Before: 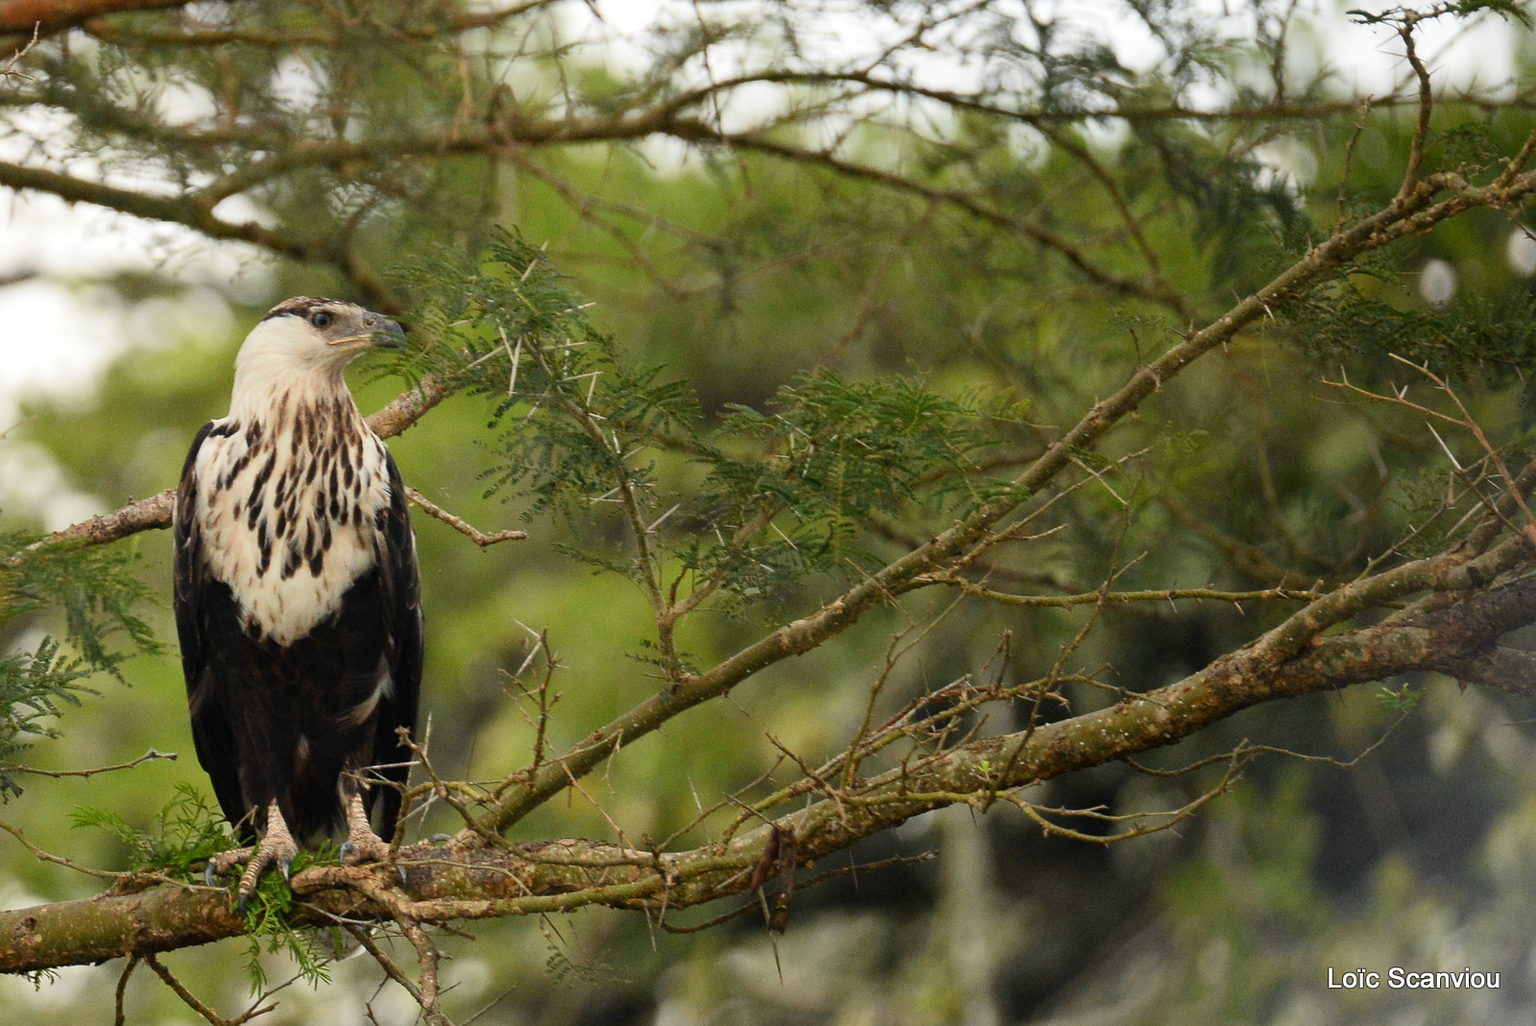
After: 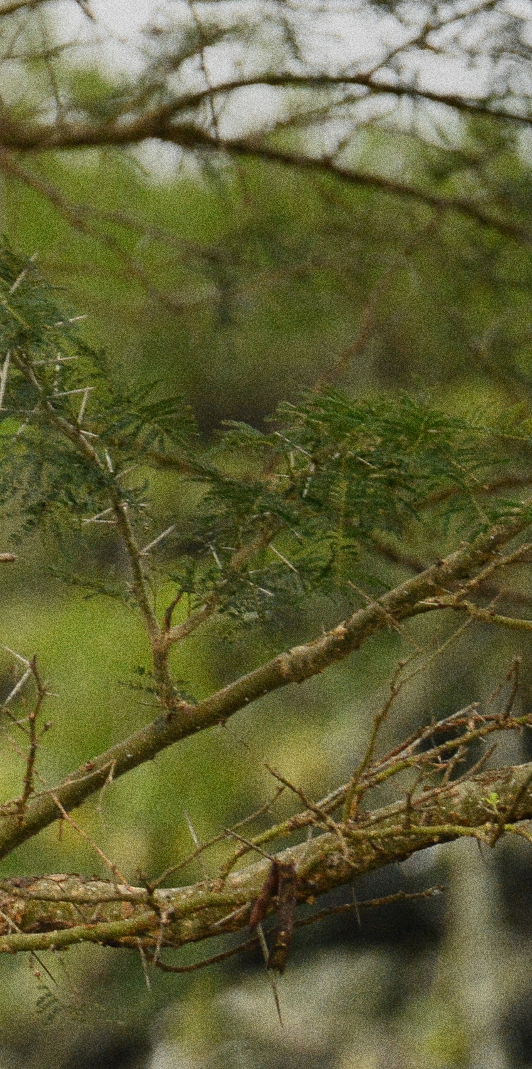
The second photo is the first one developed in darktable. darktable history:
crop: left 33.36%, right 33.36%
graduated density: on, module defaults
grain: coarseness 10.62 ISO, strength 55.56%
